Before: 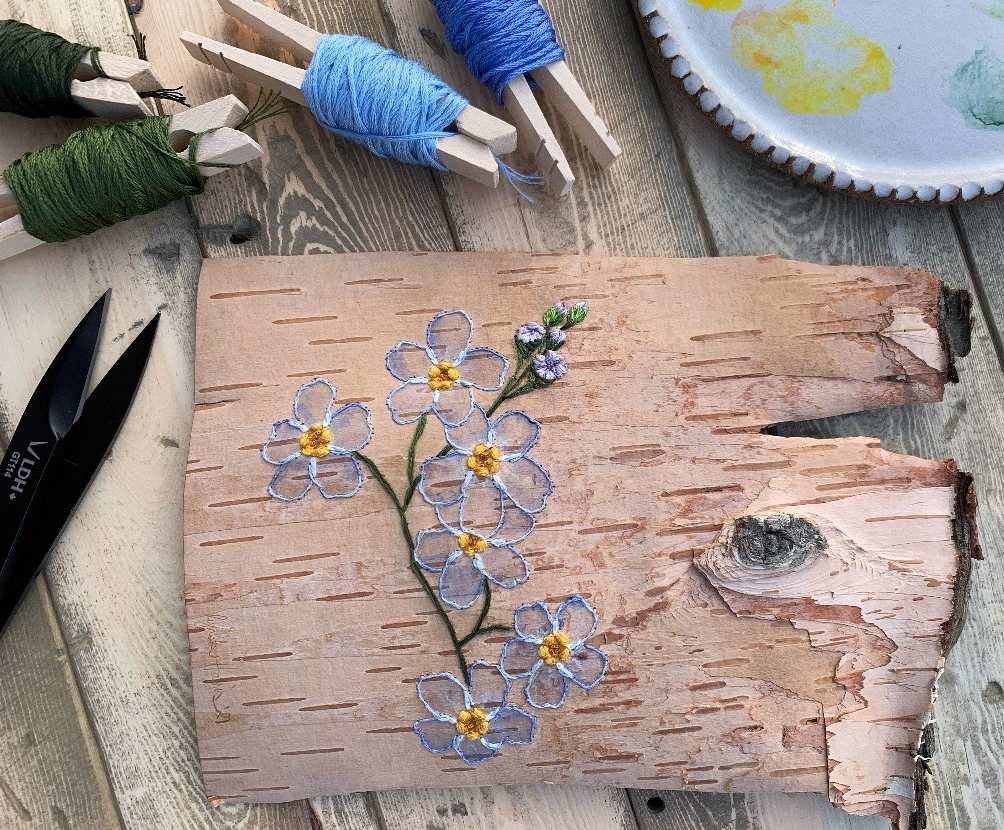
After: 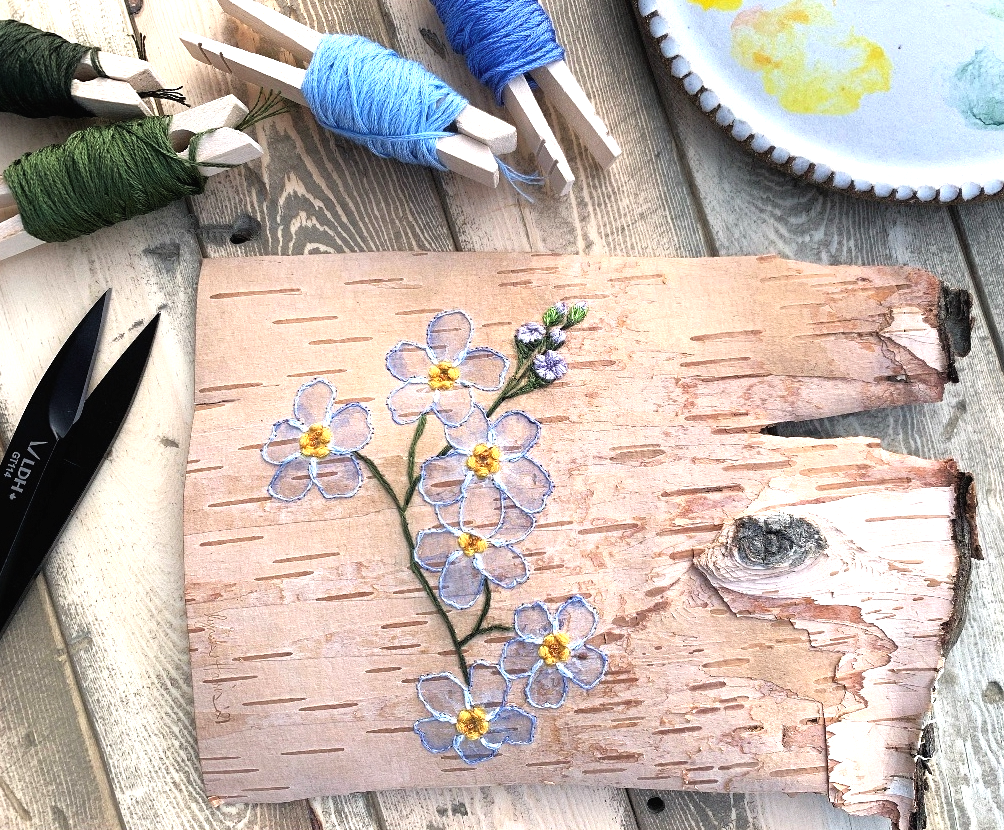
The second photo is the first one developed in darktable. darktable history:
tone equalizer: -8 EV -0.789 EV, -7 EV -0.728 EV, -6 EV -0.619 EV, -5 EV -0.367 EV, -3 EV 0.4 EV, -2 EV 0.6 EV, -1 EV 0.697 EV, +0 EV 0.766 EV
exposure: black level correction -0.003, exposure 0.03 EV, compensate highlight preservation false
